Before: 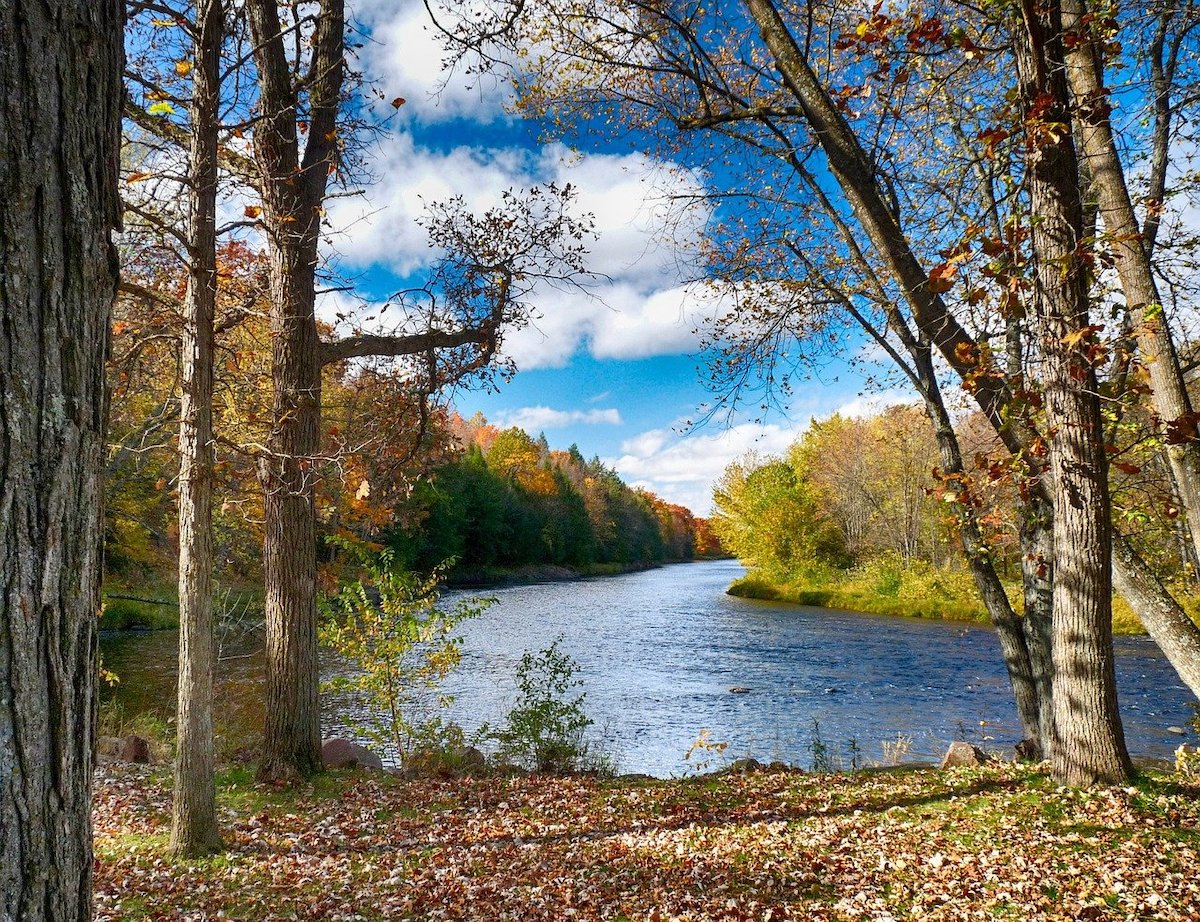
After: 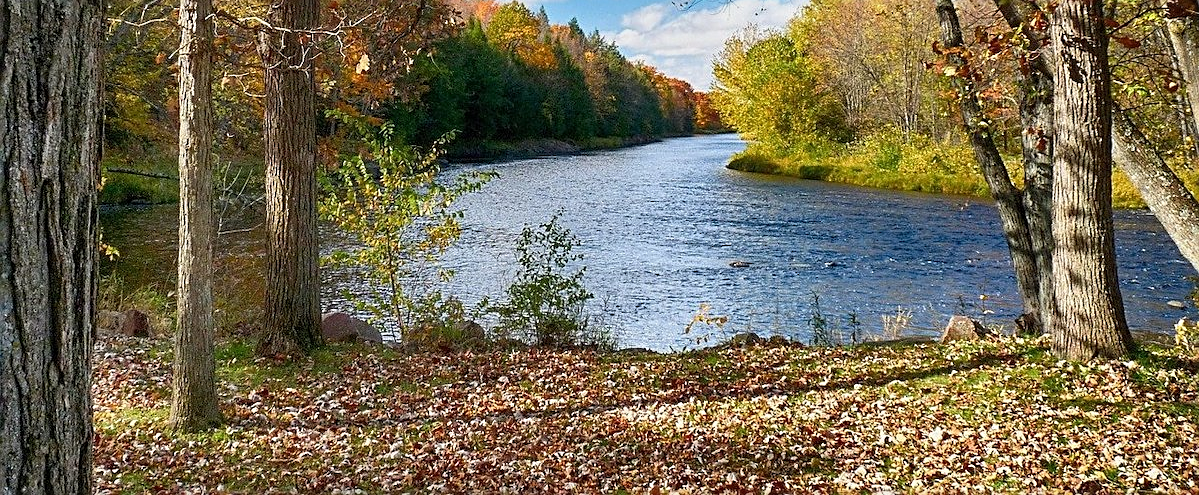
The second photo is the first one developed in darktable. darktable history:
crop and rotate: top 46.237%
exposure: compensate highlight preservation false
sharpen: on, module defaults
tone equalizer: -8 EV -0.002 EV, -7 EV 0.005 EV, -6 EV -0.009 EV, -5 EV 0.011 EV, -4 EV -0.012 EV, -3 EV 0.007 EV, -2 EV -0.062 EV, -1 EV -0.293 EV, +0 EV -0.582 EV, smoothing diameter 2%, edges refinement/feathering 20, mask exposure compensation -1.57 EV, filter diffusion 5
white balance: emerald 1
